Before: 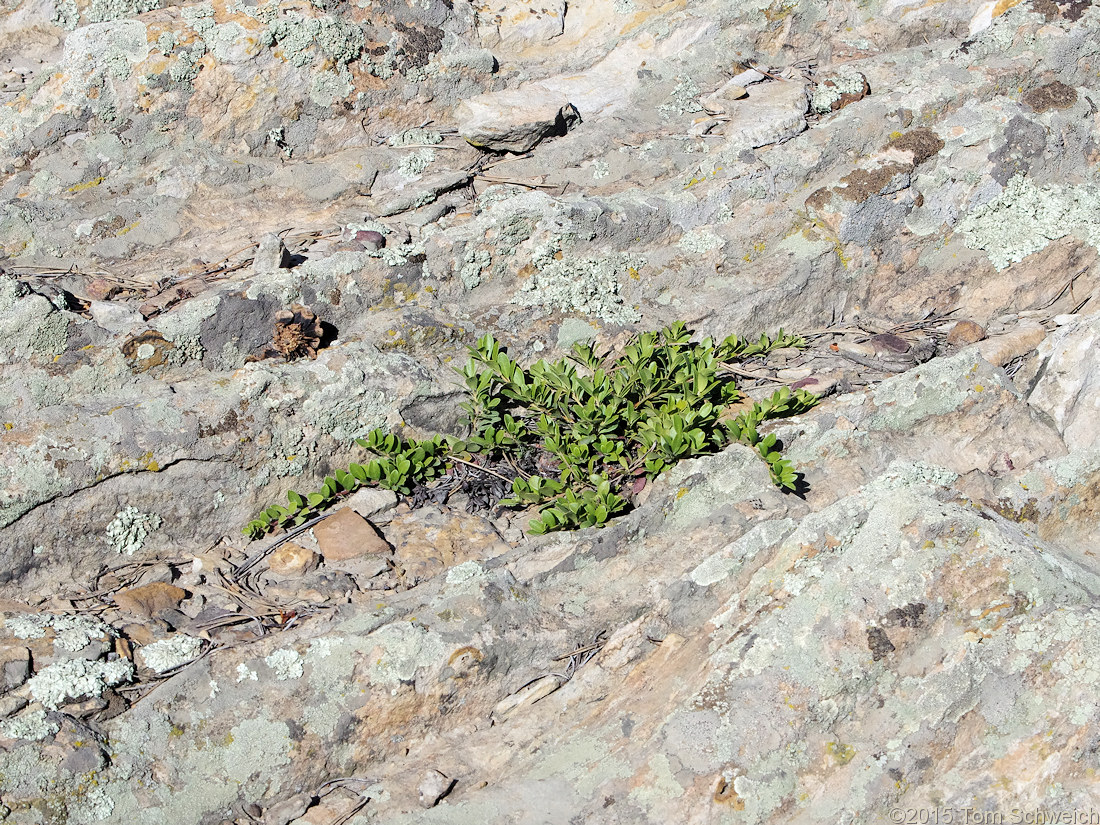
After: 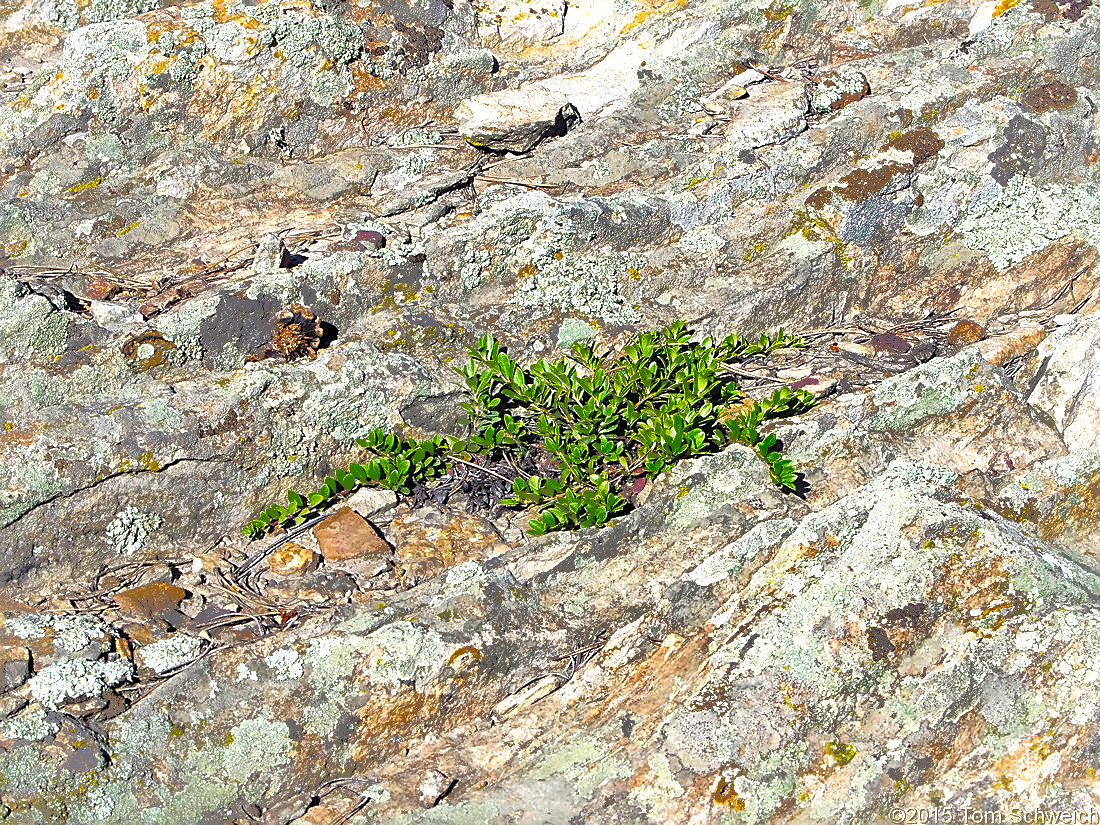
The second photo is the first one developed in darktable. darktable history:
contrast brightness saturation: contrast 0.167, saturation 0.331
exposure: black level correction 0, exposure 0.498 EV, compensate highlight preservation false
sharpen: on, module defaults
shadows and highlights: shadows 37.89, highlights -74.69
